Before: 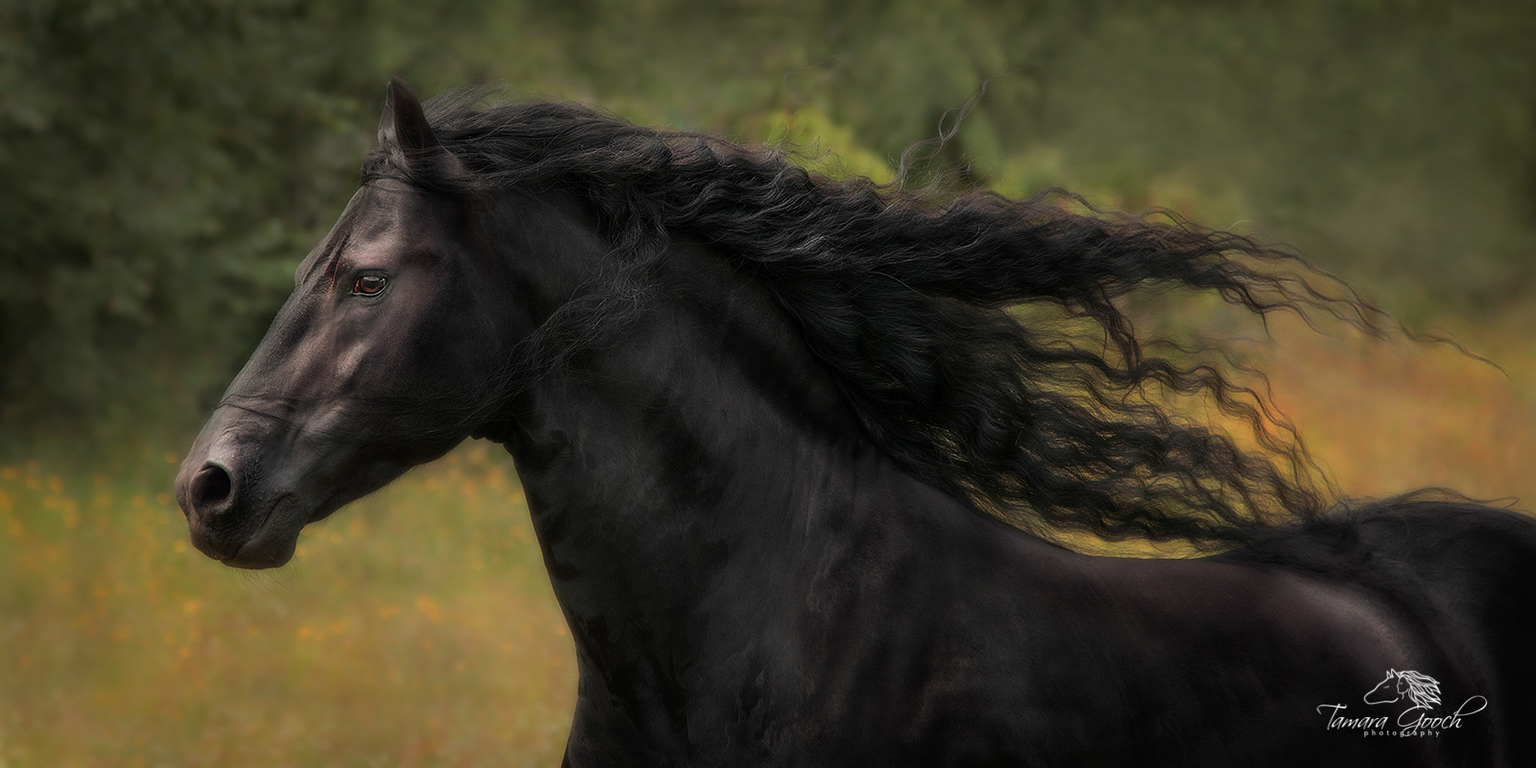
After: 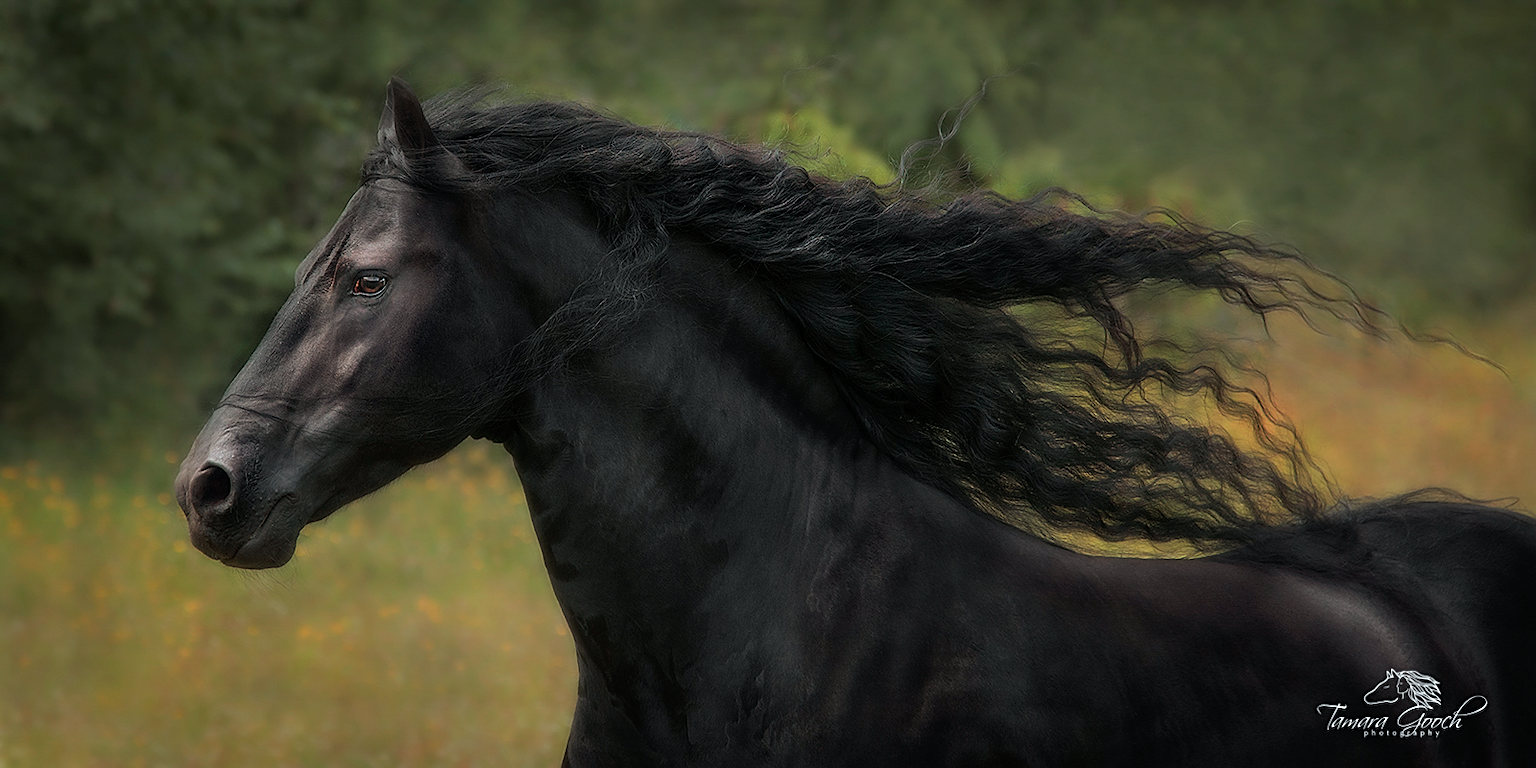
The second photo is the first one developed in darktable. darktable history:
color calibration: illuminant as shot in camera, x 0.36, y 0.362, temperature 4589.41 K
sharpen: on, module defaults
